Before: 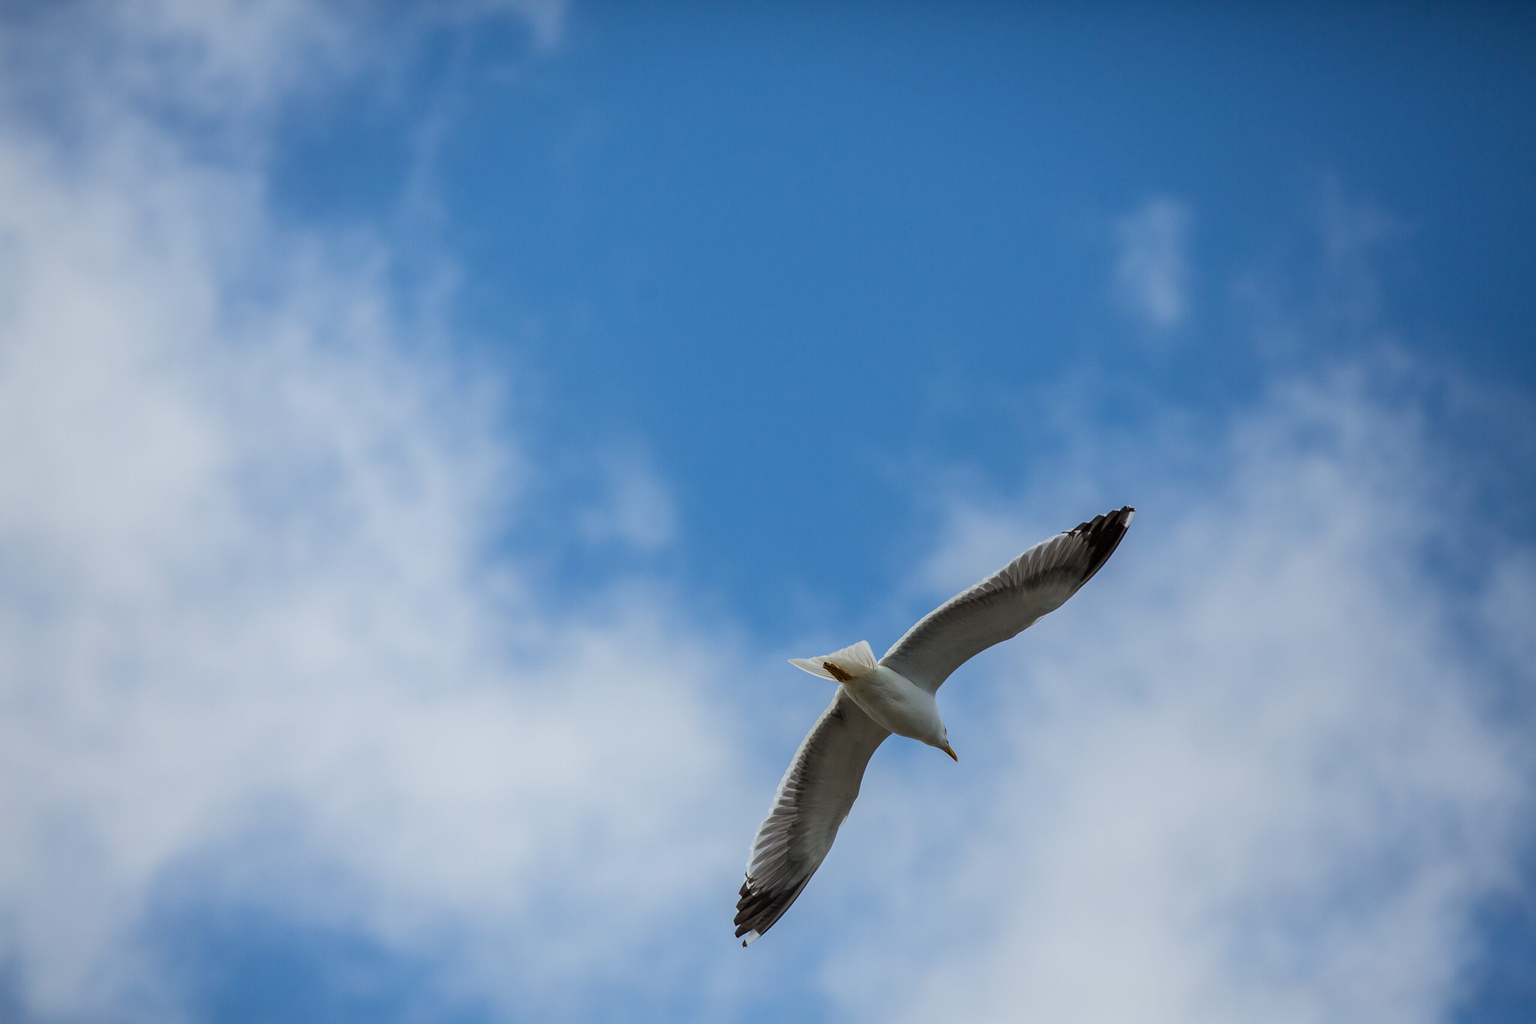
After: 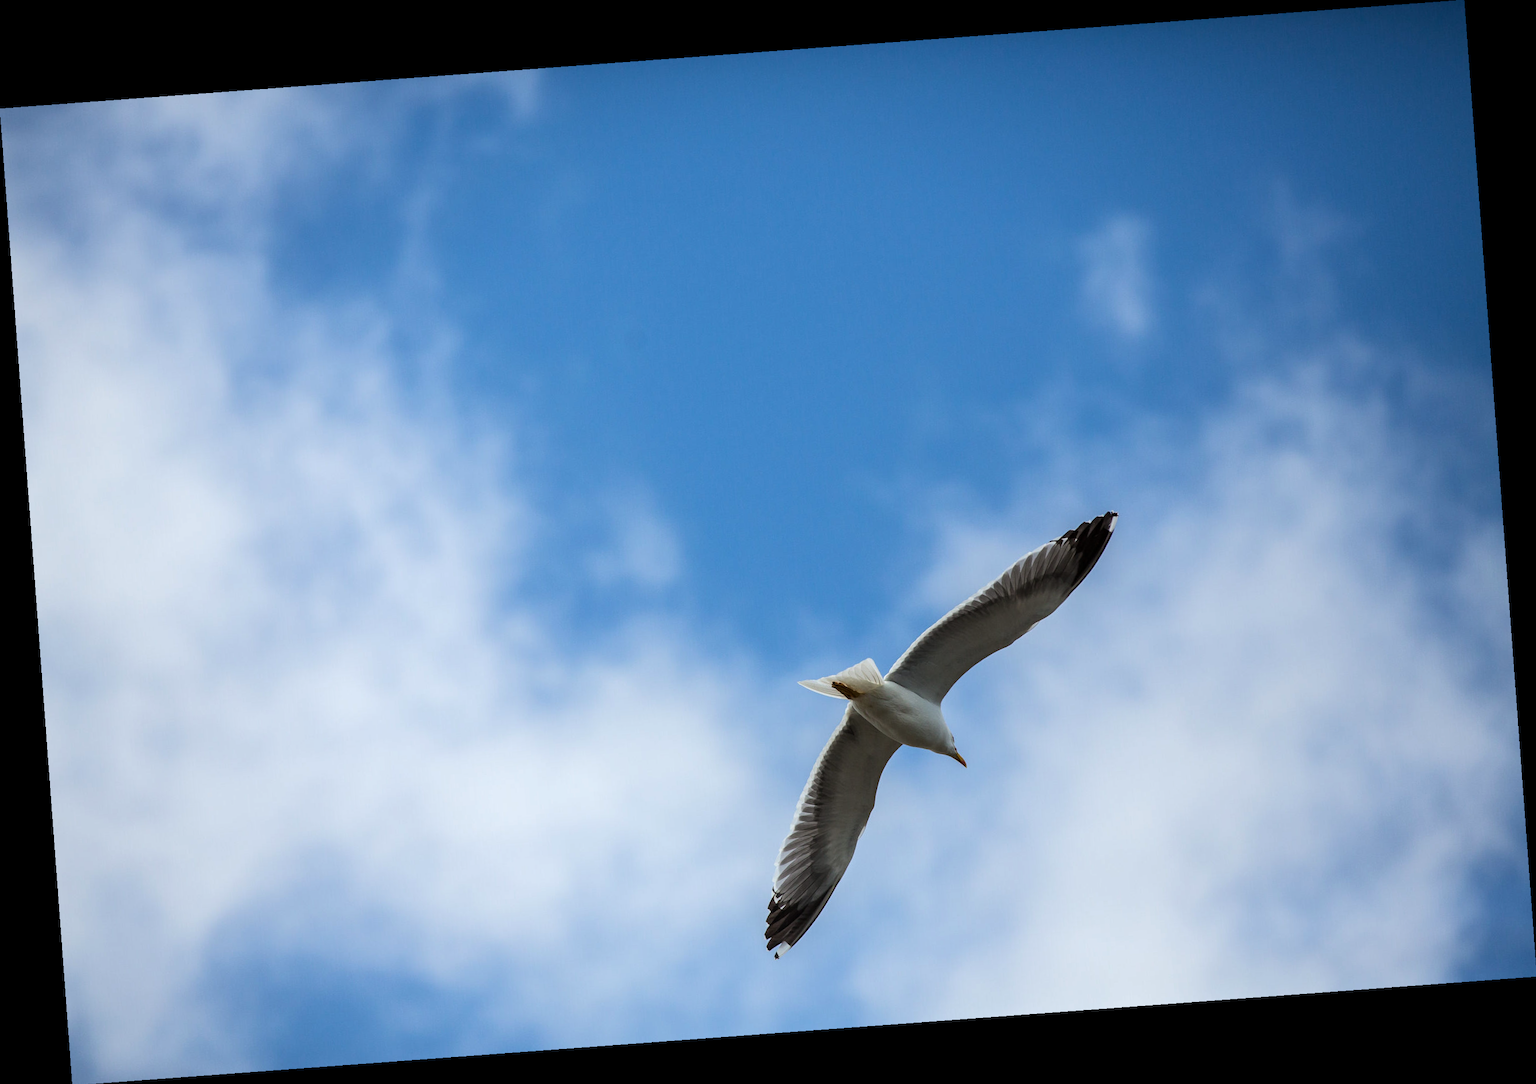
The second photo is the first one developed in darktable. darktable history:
rotate and perspective: rotation -4.25°, automatic cropping off
tone equalizer: -8 EV -0.417 EV, -7 EV -0.389 EV, -6 EV -0.333 EV, -5 EV -0.222 EV, -3 EV 0.222 EV, -2 EV 0.333 EV, -1 EV 0.389 EV, +0 EV 0.417 EV, edges refinement/feathering 500, mask exposure compensation -1.57 EV, preserve details no
